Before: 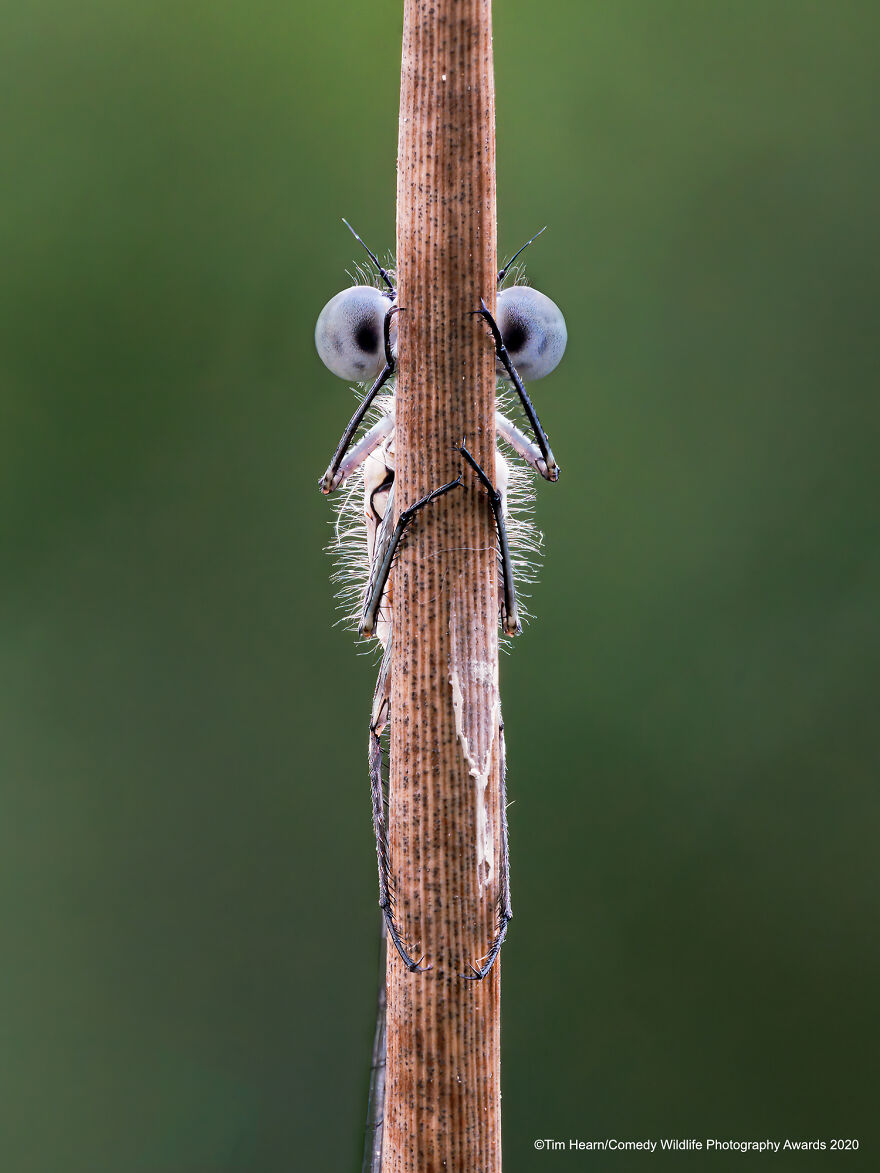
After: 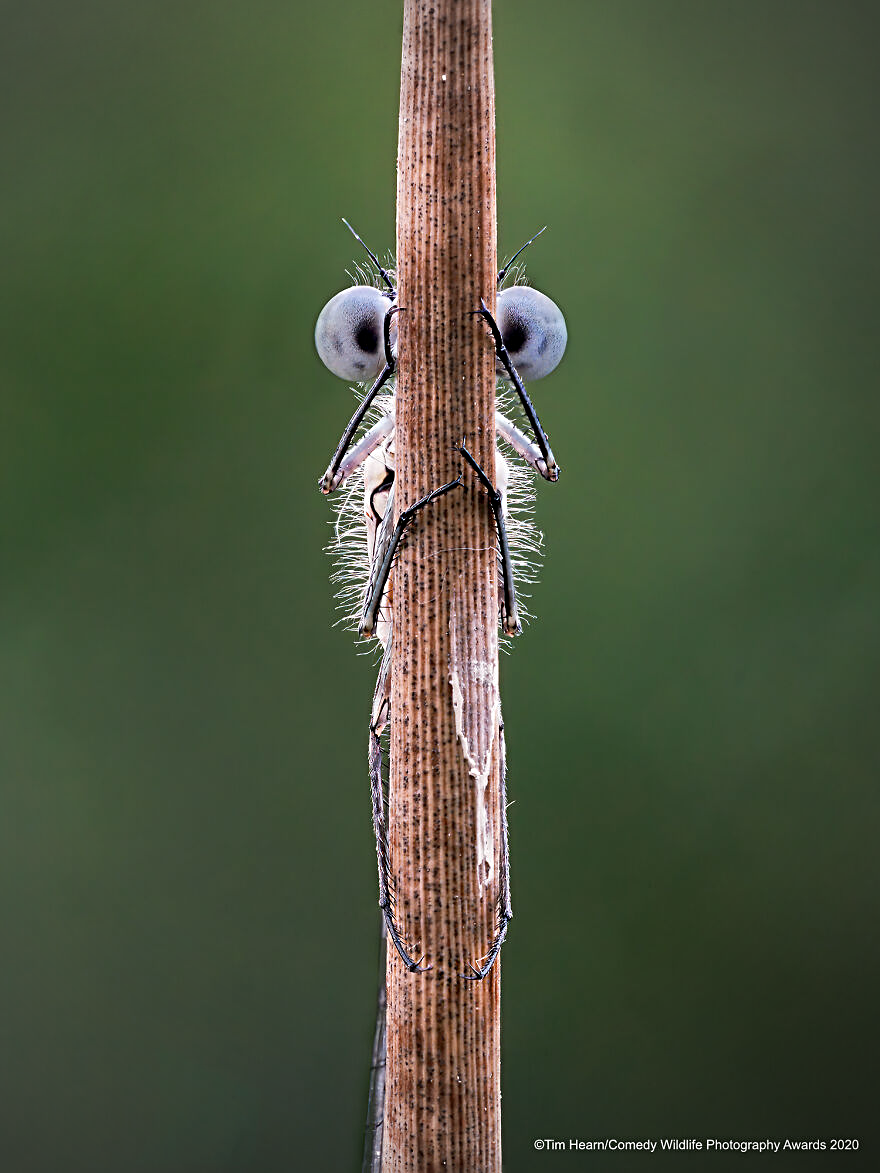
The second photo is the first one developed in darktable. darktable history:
sharpen: radius 3.119
vignetting: fall-off start 71.74%
